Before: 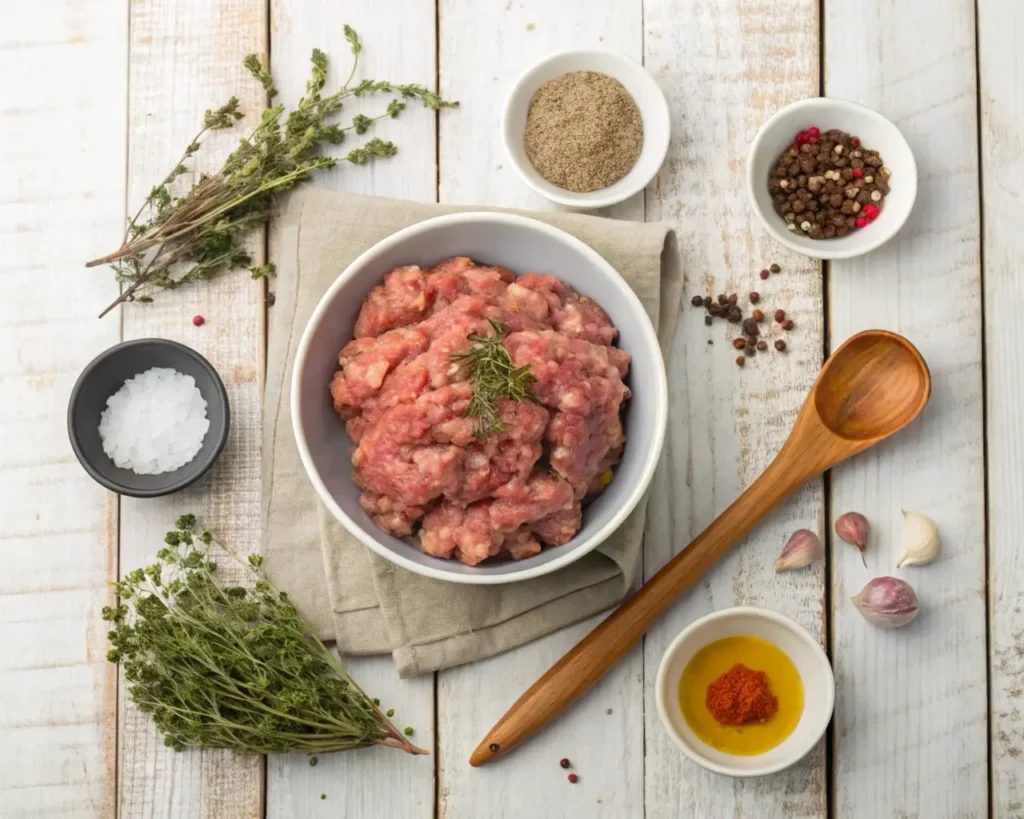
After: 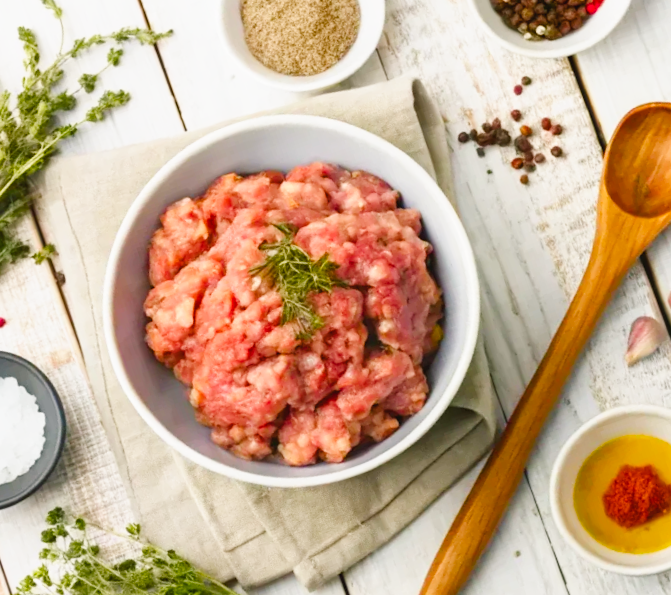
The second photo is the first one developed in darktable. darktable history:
crop and rotate: angle 19.49°, left 6.952%, right 3.912%, bottom 1.17%
color balance rgb: shadows lift › chroma 2.037%, shadows lift › hue 215.11°, power › hue 328.72°, perceptual saturation grading › global saturation 20%, perceptual saturation grading › highlights -25.036%, perceptual saturation grading › shadows 49.364%
tone curve: curves: ch0 [(0.003, 0.029) (0.202, 0.232) (0.46, 0.56) (0.611, 0.739) (0.843, 0.941) (1, 0.99)]; ch1 [(0, 0) (0.35, 0.356) (0.45, 0.453) (0.508, 0.515) (0.617, 0.601) (1, 1)]; ch2 [(0, 0) (0.456, 0.469) (0.5, 0.5) (0.556, 0.566) (0.635, 0.642) (1, 1)], preserve colors none
